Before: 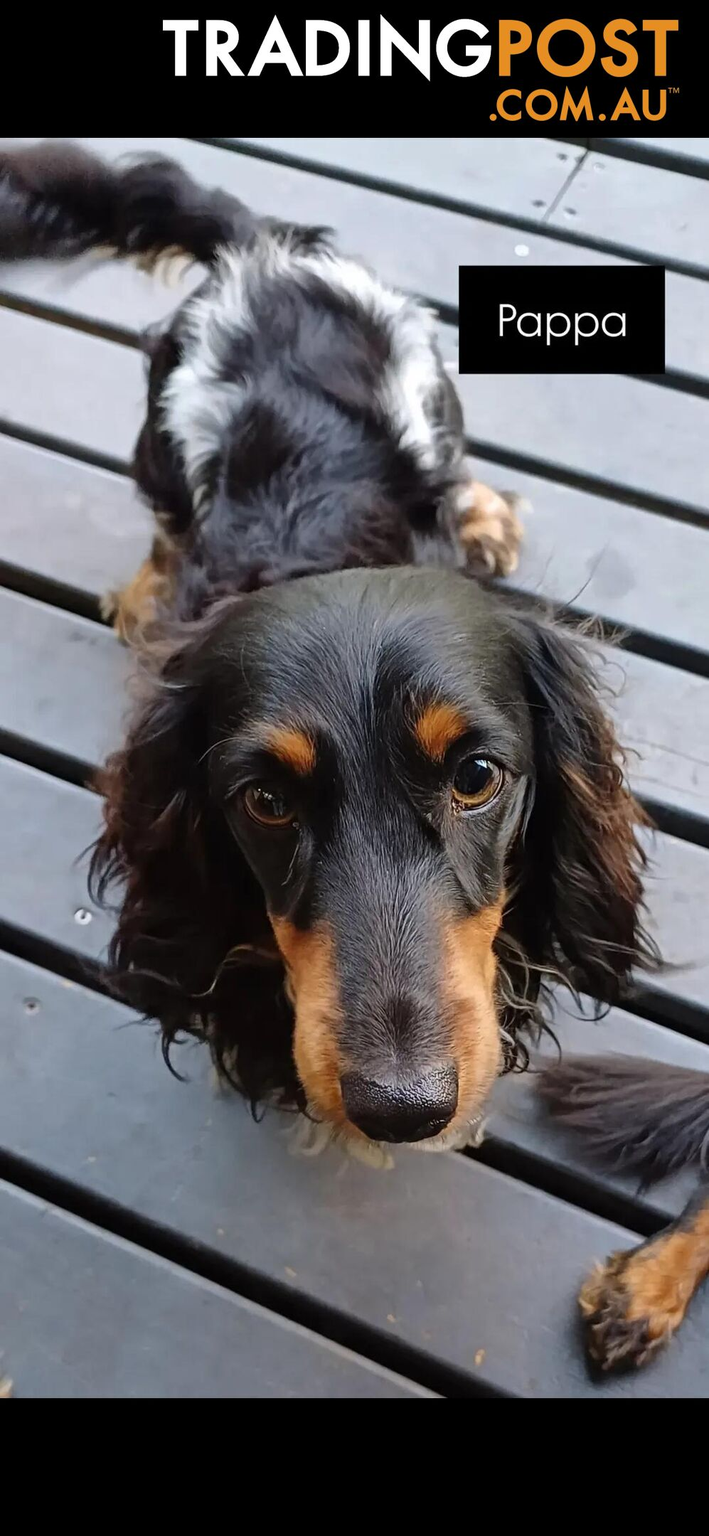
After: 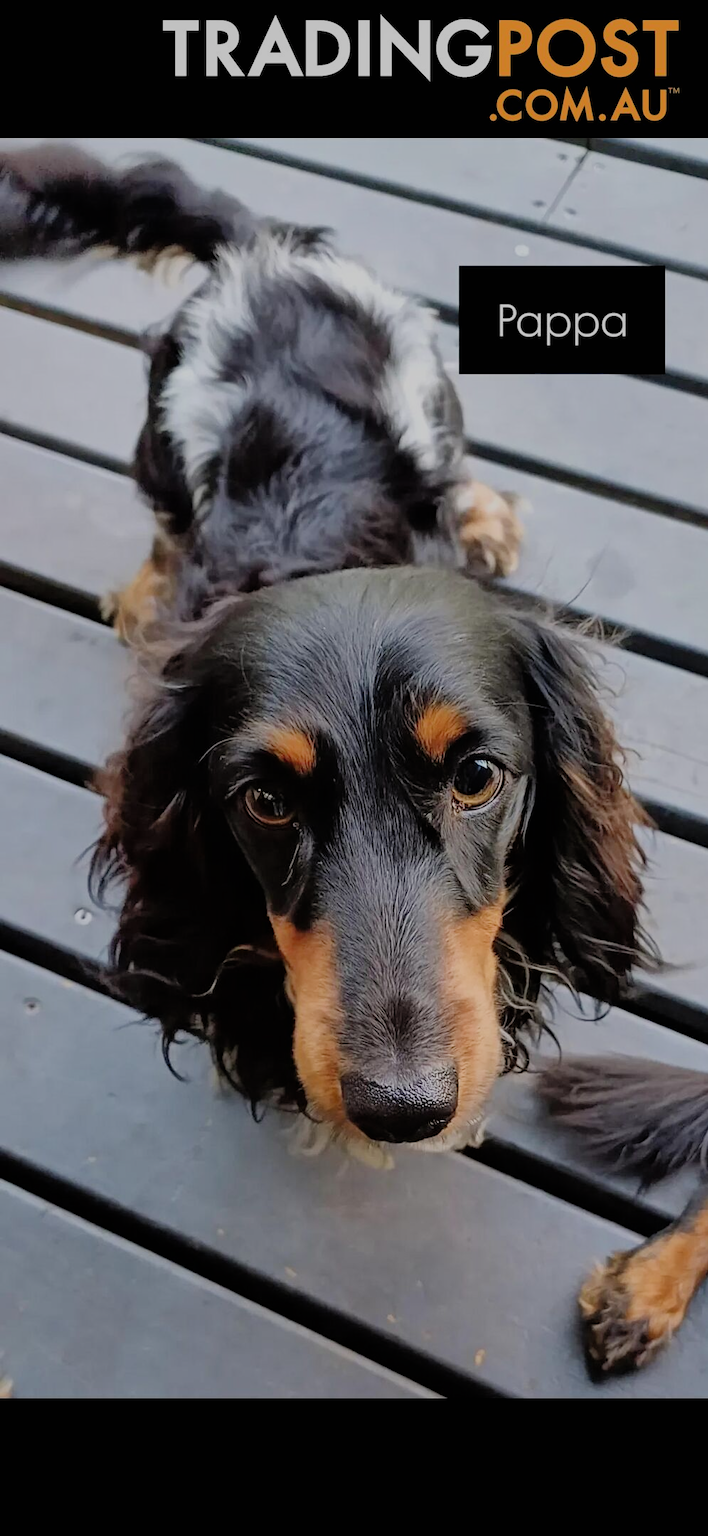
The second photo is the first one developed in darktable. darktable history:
shadows and highlights: on, module defaults
filmic rgb: black relative exposure -7.65 EV, white relative exposure 4.56 EV, hardness 3.61
